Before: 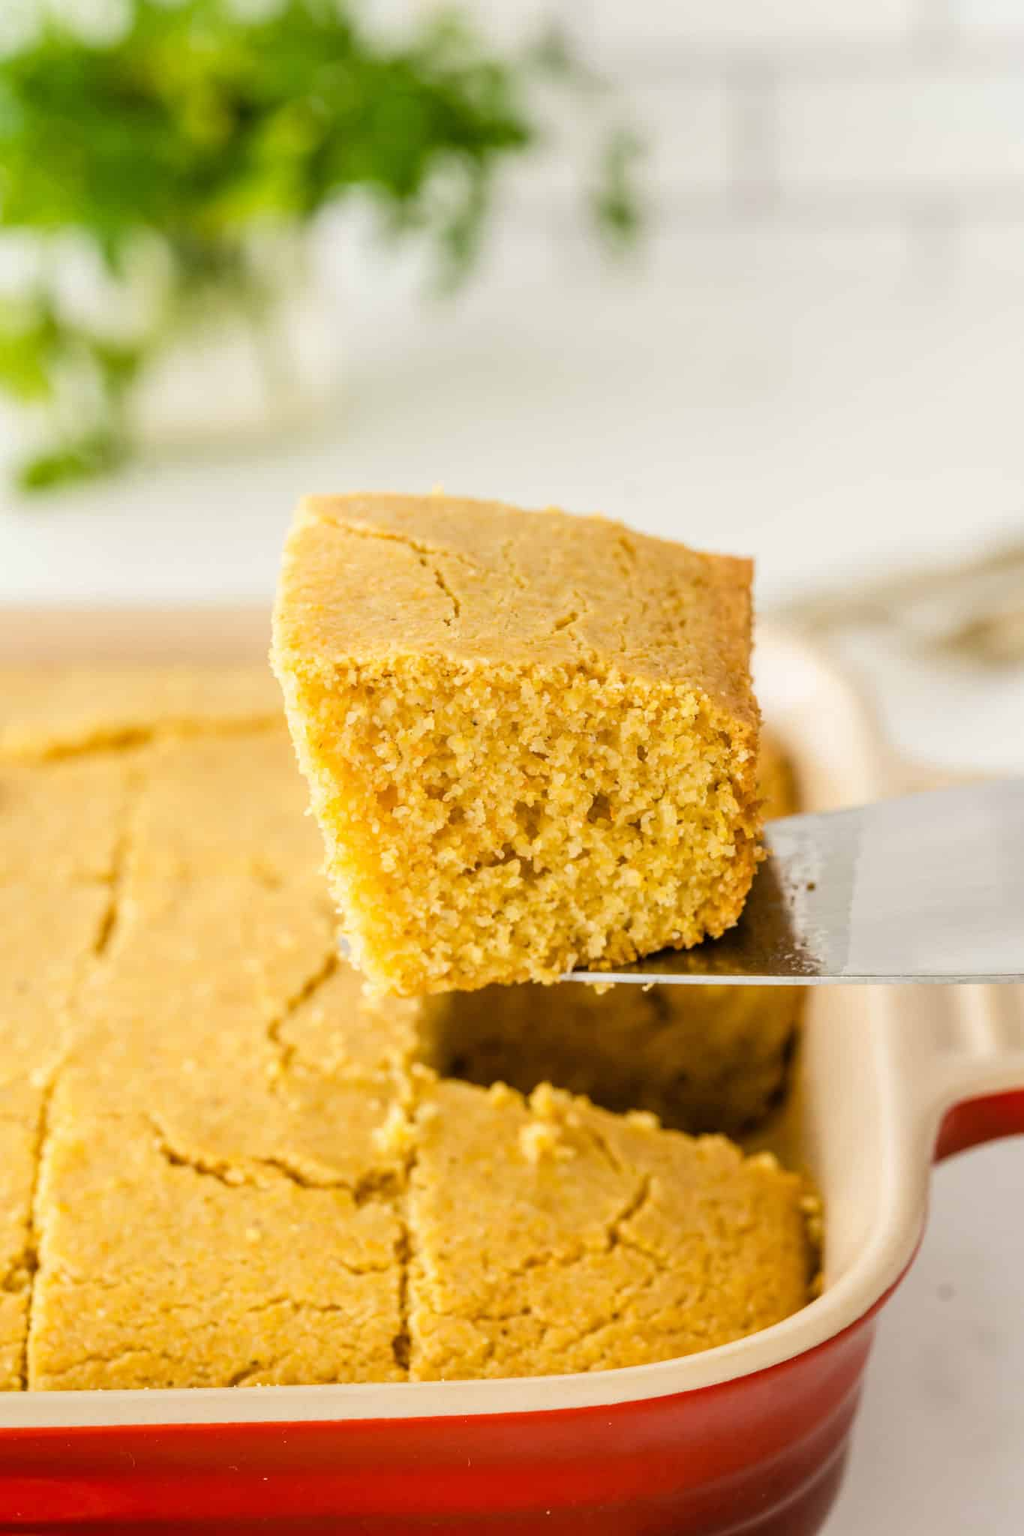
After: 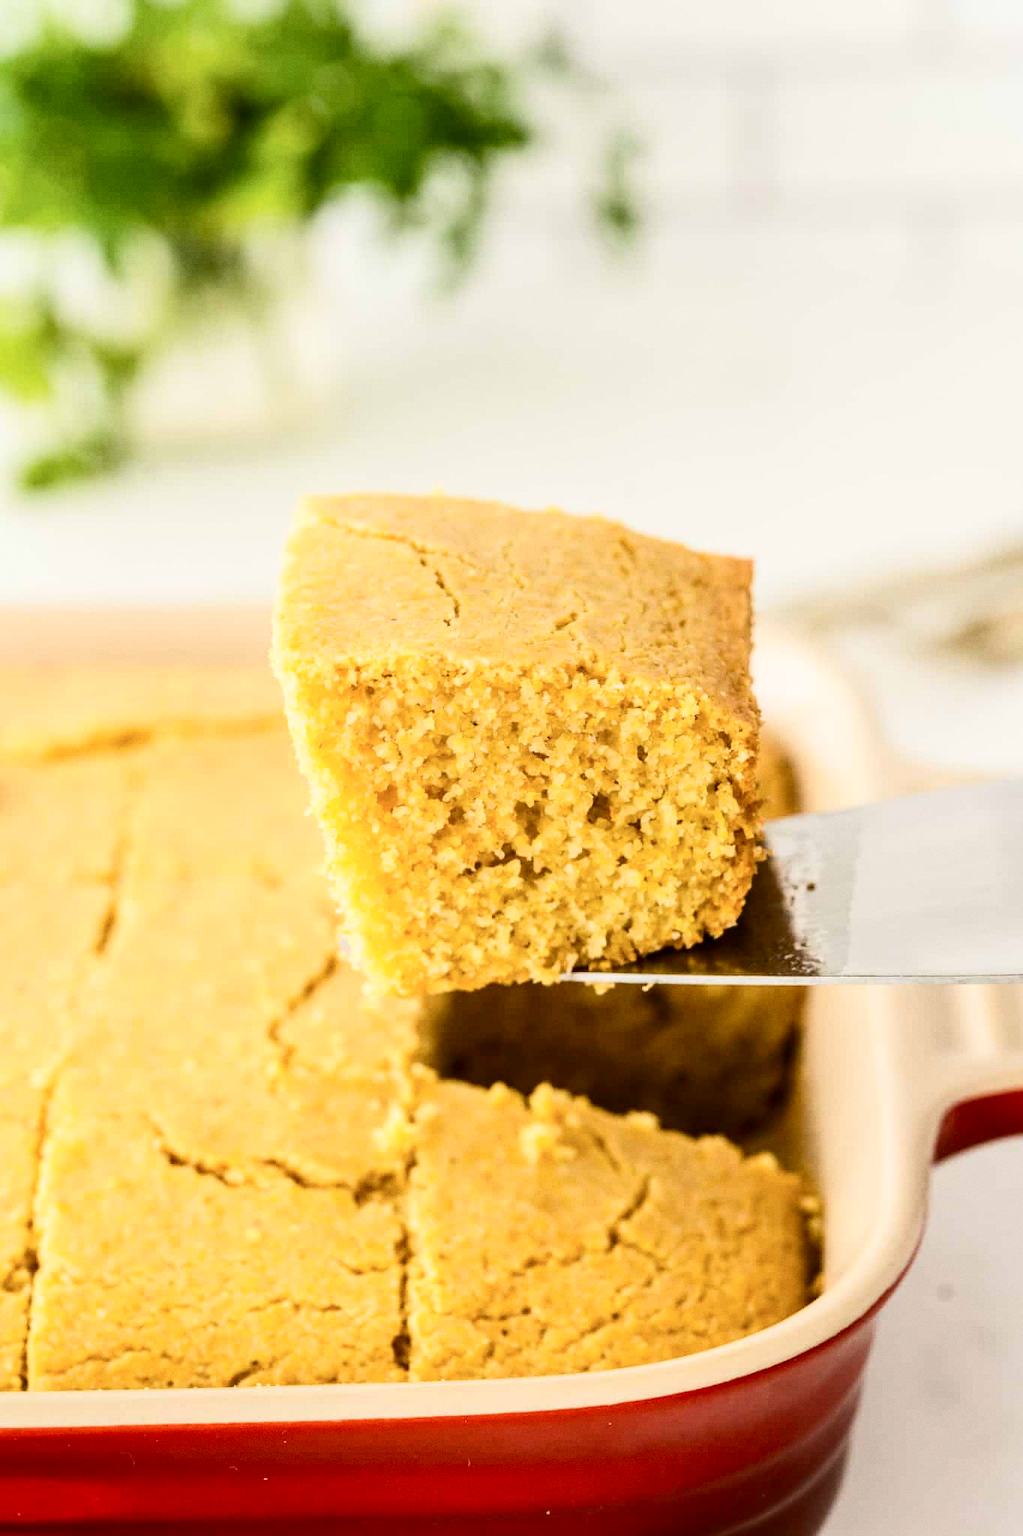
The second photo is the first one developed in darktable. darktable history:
grain: coarseness 0.09 ISO, strength 16.61%
contrast brightness saturation: contrast 0.28
